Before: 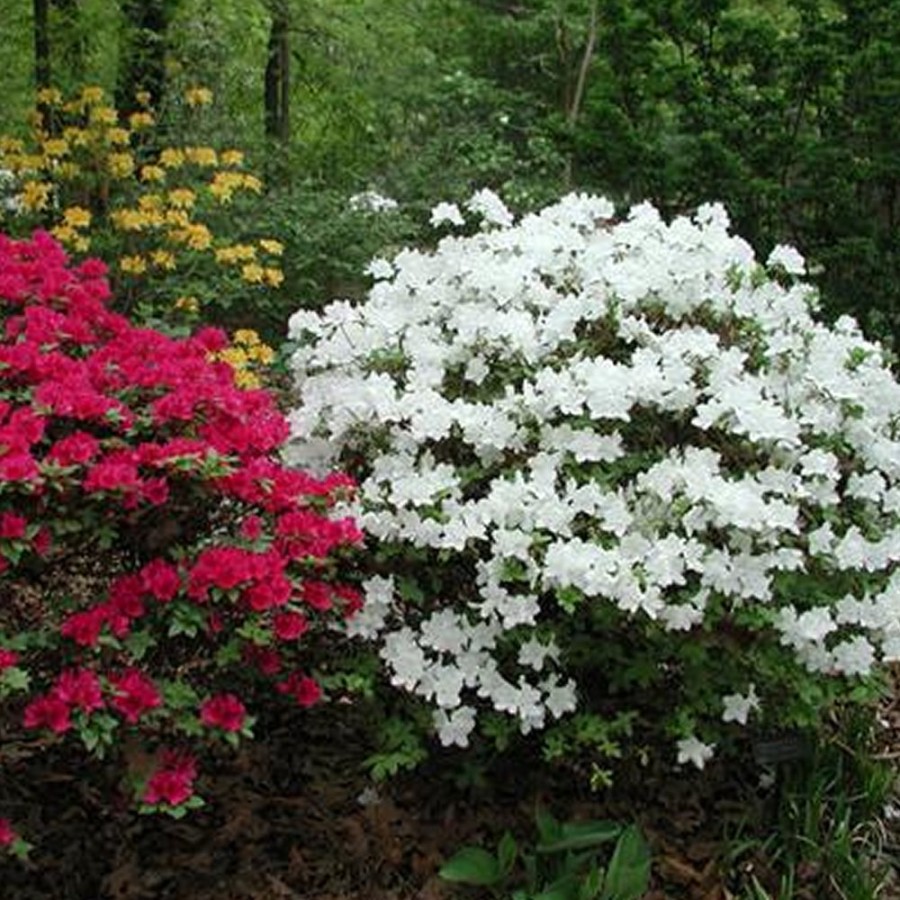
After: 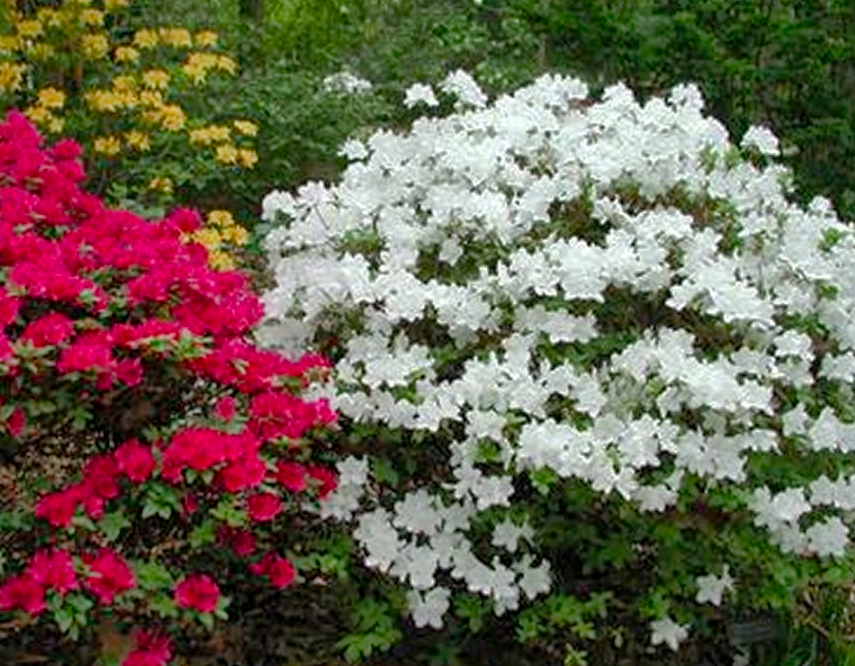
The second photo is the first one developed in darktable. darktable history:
crop and rotate: left 2.991%, top 13.302%, right 1.981%, bottom 12.636%
color balance rgb: perceptual saturation grading › global saturation 20%, perceptual saturation grading › highlights -25%, perceptual saturation grading › shadows 25%
local contrast: mode bilateral grid, contrast 20, coarseness 50, detail 120%, midtone range 0.2
shadows and highlights: on, module defaults
